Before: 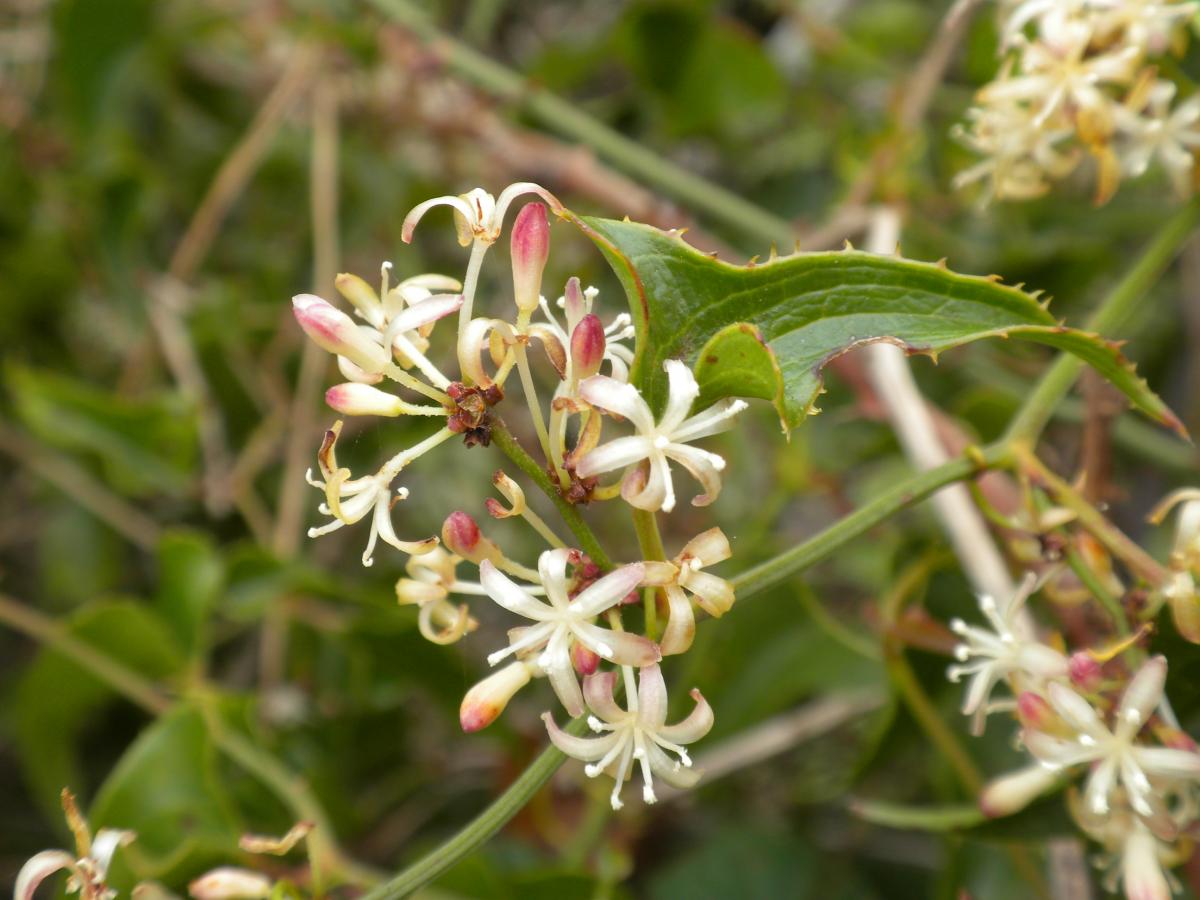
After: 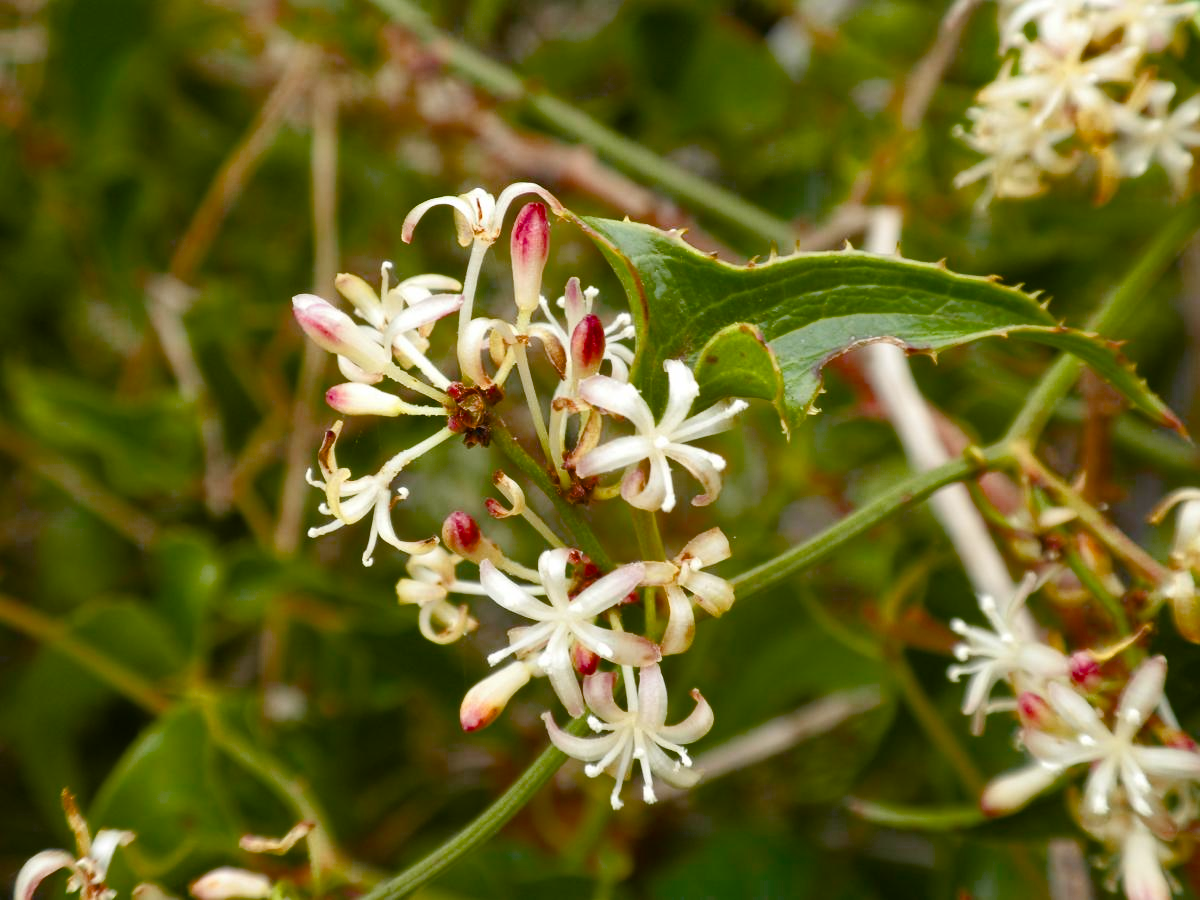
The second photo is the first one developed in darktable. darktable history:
color balance rgb: perceptual saturation grading › global saturation 0.822%, perceptual saturation grading › highlights -17.096%, perceptual saturation grading › mid-tones 33.303%, perceptual saturation grading › shadows 50.585%, saturation formula JzAzBz (2021)
